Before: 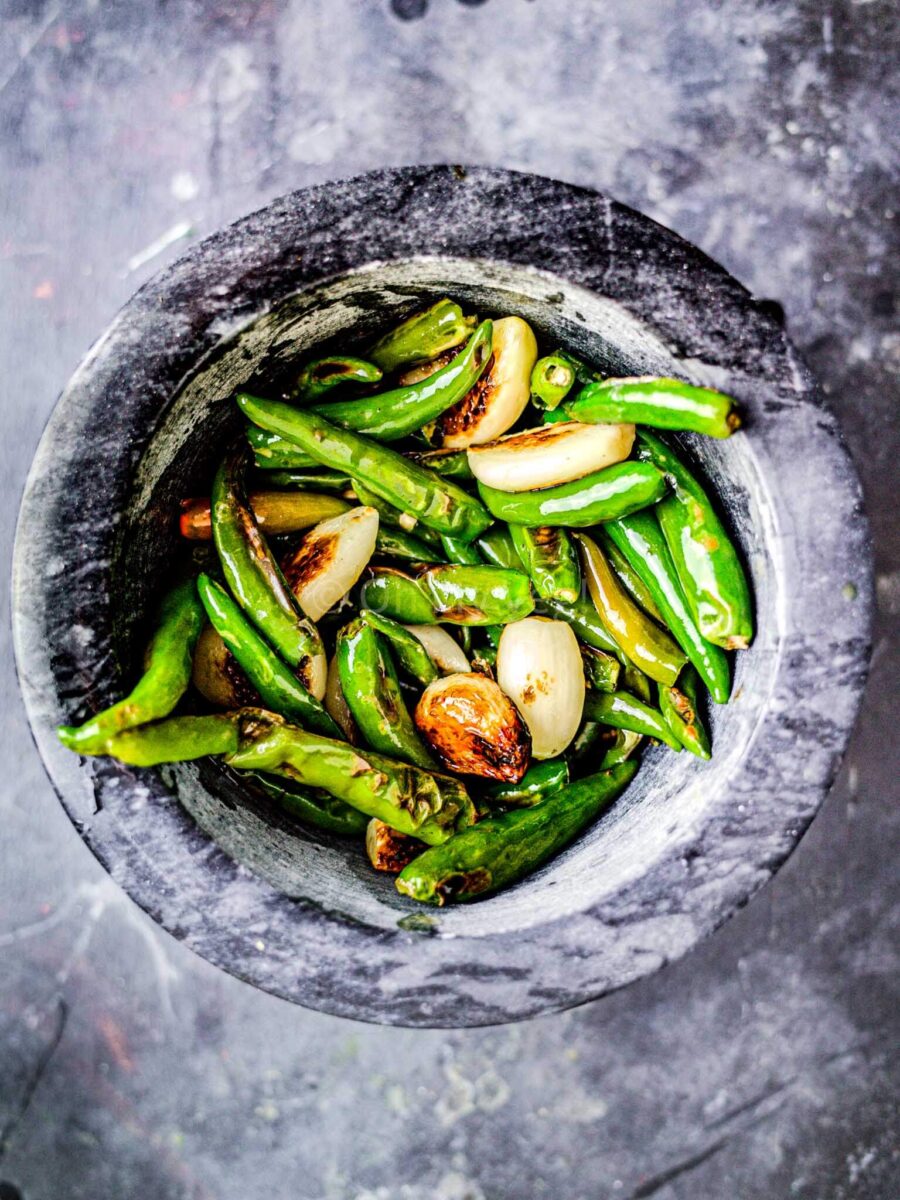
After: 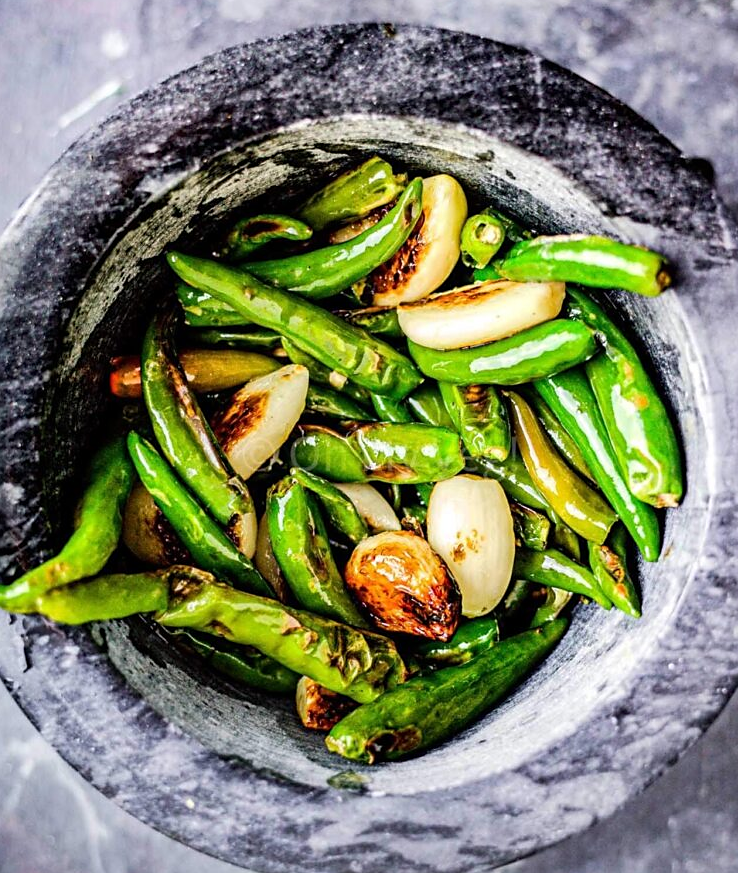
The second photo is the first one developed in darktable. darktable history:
crop: left 7.856%, top 11.836%, right 10.12%, bottom 15.387%
sharpen: radius 1.559, amount 0.373, threshold 1.271
